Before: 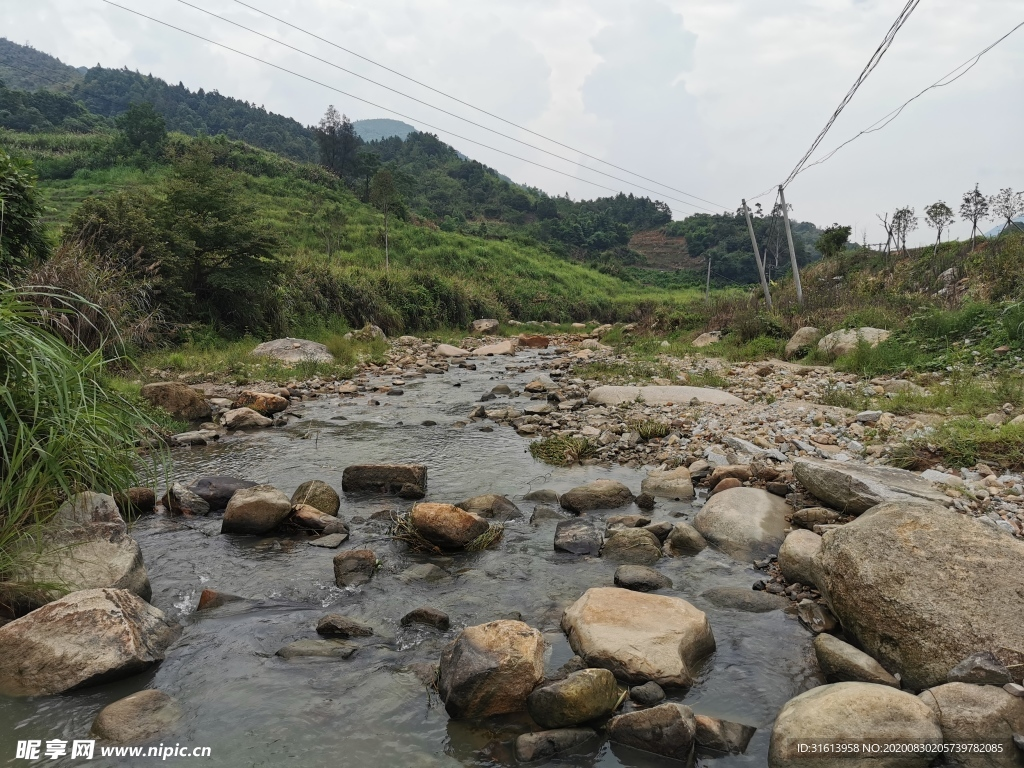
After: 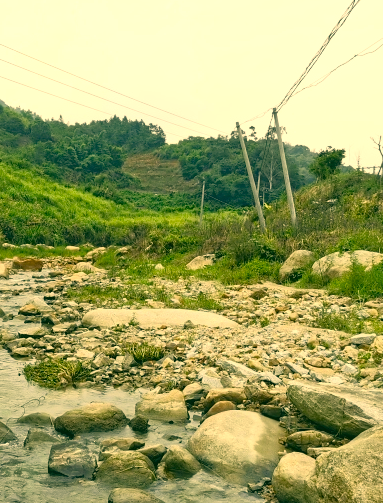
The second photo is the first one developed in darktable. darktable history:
contrast brightness saturation: contrast -0.093, saturation -0.103
color balance rgb: perceptual saturation grading › global saturation 20%, perceptual saturation grading › highlights -25.282%, perceptual saturation grading › shadows 24.624%, perceptual brilliance grading › highlights 7.948%, perceptual brilliance grading › mid-tones 3.043%, perceptual brilliance grading › shadows 1.48%, global vibrance 20%
local contrast: mode bilateral grid, contrast 20, coarseness 51, detail 119%, midtone range 0.2
color correction: highlights a* 5.64, highlights b* 33.22, shadows a* -25.84, shadows b* 3.79
exposure: black level correction 0.001, exposure 0.499 EV, compensate highlight preservation false
crop and rotate: left 49.453%, top 10.118%, right 13.12%, bottom 24.299%
tone curve: curves: ch0 [(0, 0) (0.003, 0.049) (0.011, 0.051) (0.025, 0.055) (0.044, 0.065) (0.069, 0.081) (0.1, 0.11) (0.136, 0.15) (0.177, 0.195) (0.224, 0.242) (0.277, 0.308) (0.335, 0.375) (0.399, 0.436) (0.468, 0.5) (0.543, 0.574) (0.623, 0.665) (0.709, 0.761) (0.801, 0.851) (0.898, 0.933) (1, 1)], color space Lab, independent channels, preserve colors none
